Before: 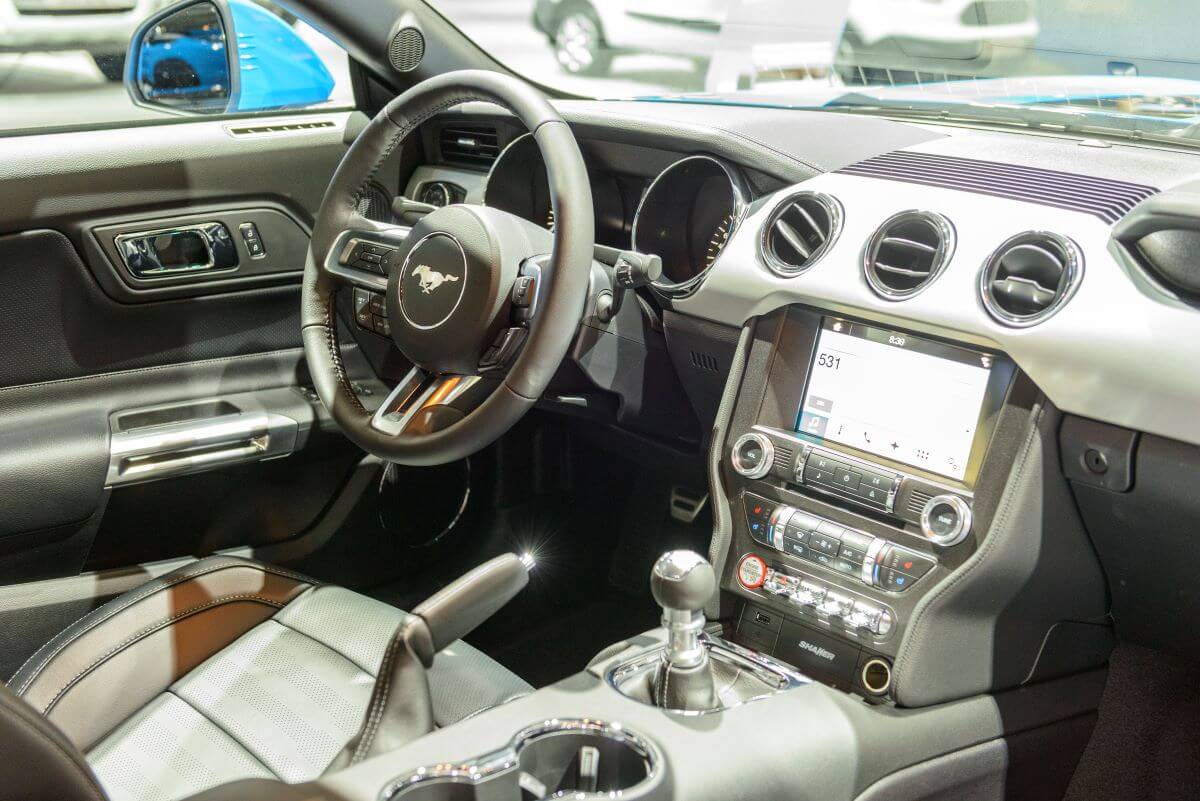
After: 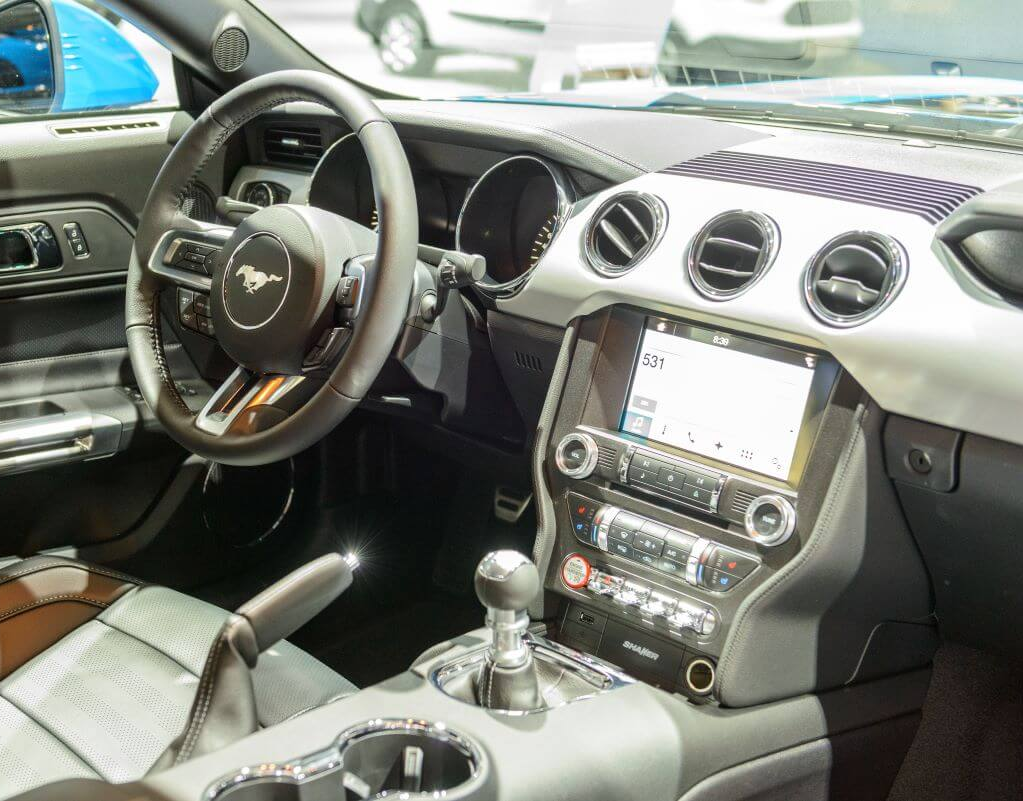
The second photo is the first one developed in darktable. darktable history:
crop and rotate: left 14.741%
